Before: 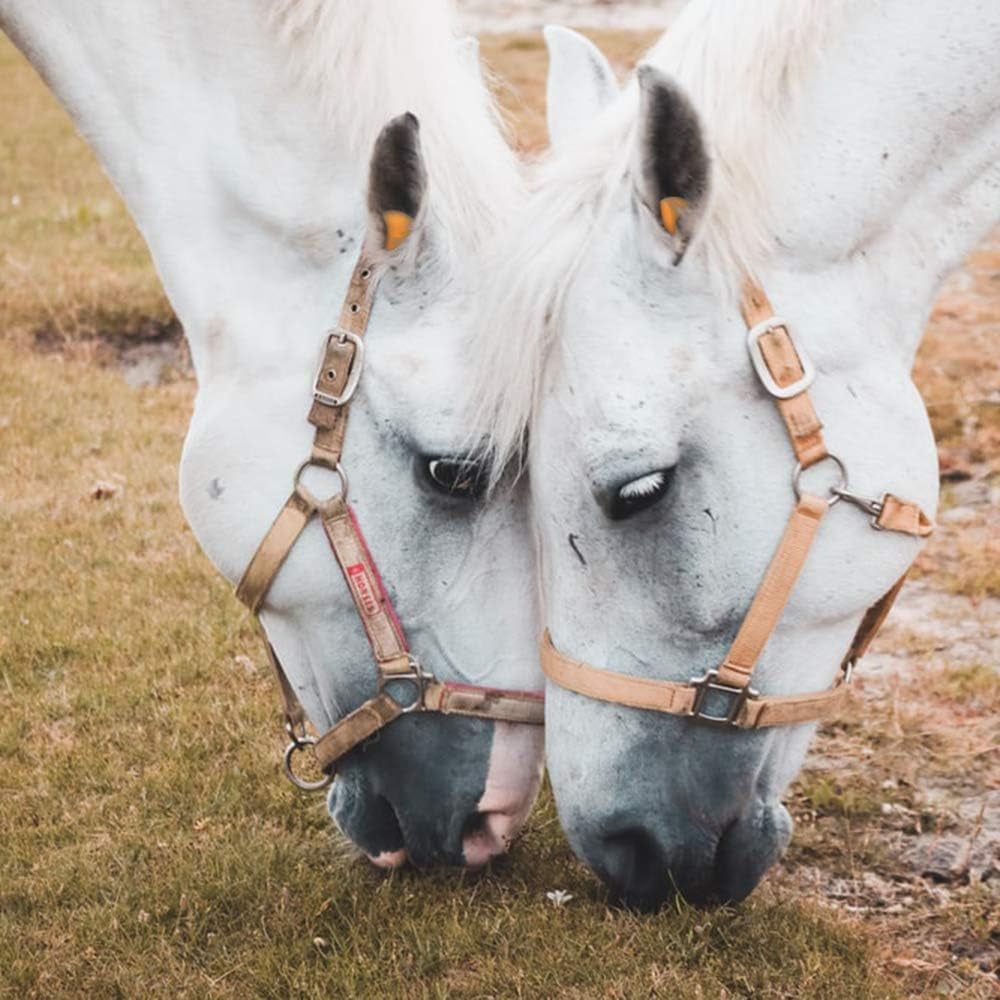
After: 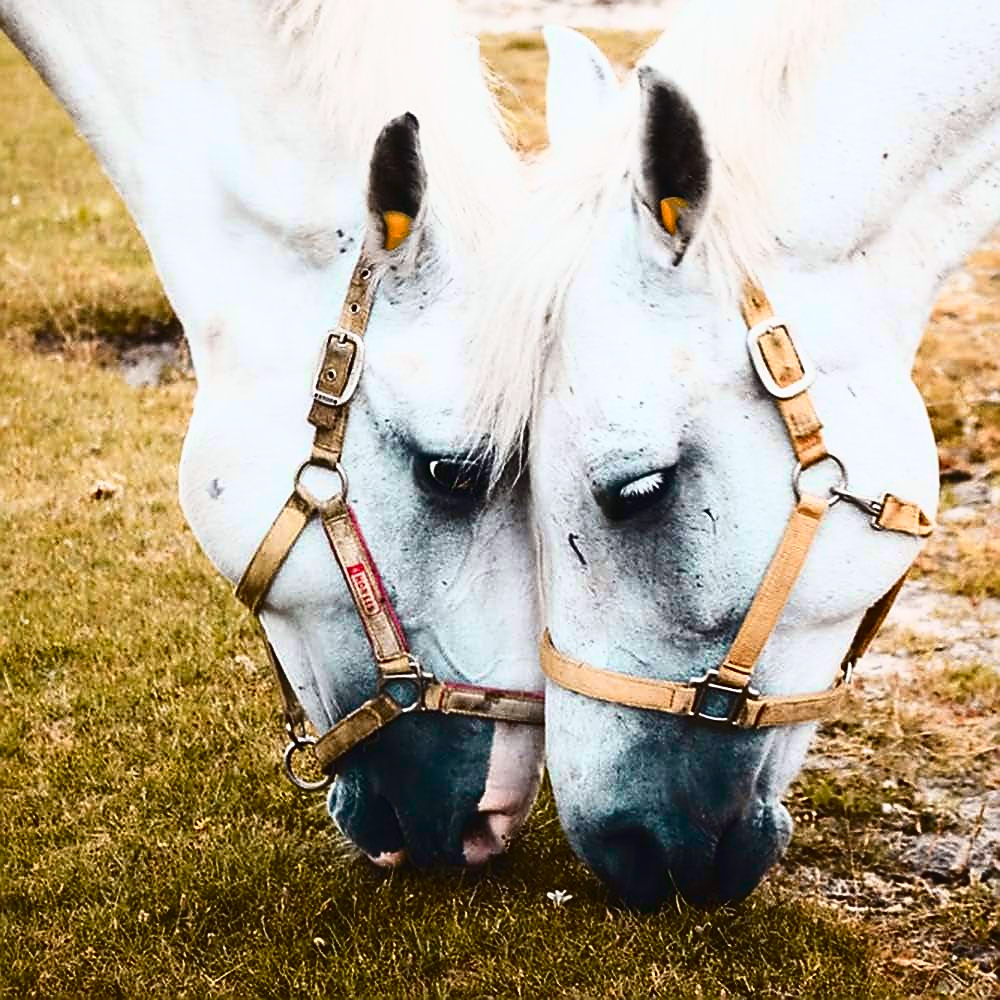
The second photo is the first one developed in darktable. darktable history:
contrast brightness saturation: contrast 0.13, brightness -0.24, saturation 0.14
sharpen: radius 1.4, amount 1.25, threshold 0.7
tone curve: curves: ch0 [(0, 0.018) (0.162, 0.128) (0.434, 0.478) (0.667, 0.785) (0.819, 0.943) (1, 0.991)]; ch1 [(0, 0) (0.402, 0.36) (0.476, 0.449) (0.506, 0.505) (0.523, 0.518) (0.582, 0.586) (0.641, 0.668) (0.7, 0.741) (1, 1)]; ch2 [(0, 0) (0.416, 0.403) (0.483, 0.472) (0.503, 0.505) (0.521, 0.519) (0.547, 0.561) (0.597, 0.643) (0.699, 0.759) (0.997, 0.858)], color space Lab, independent channels
